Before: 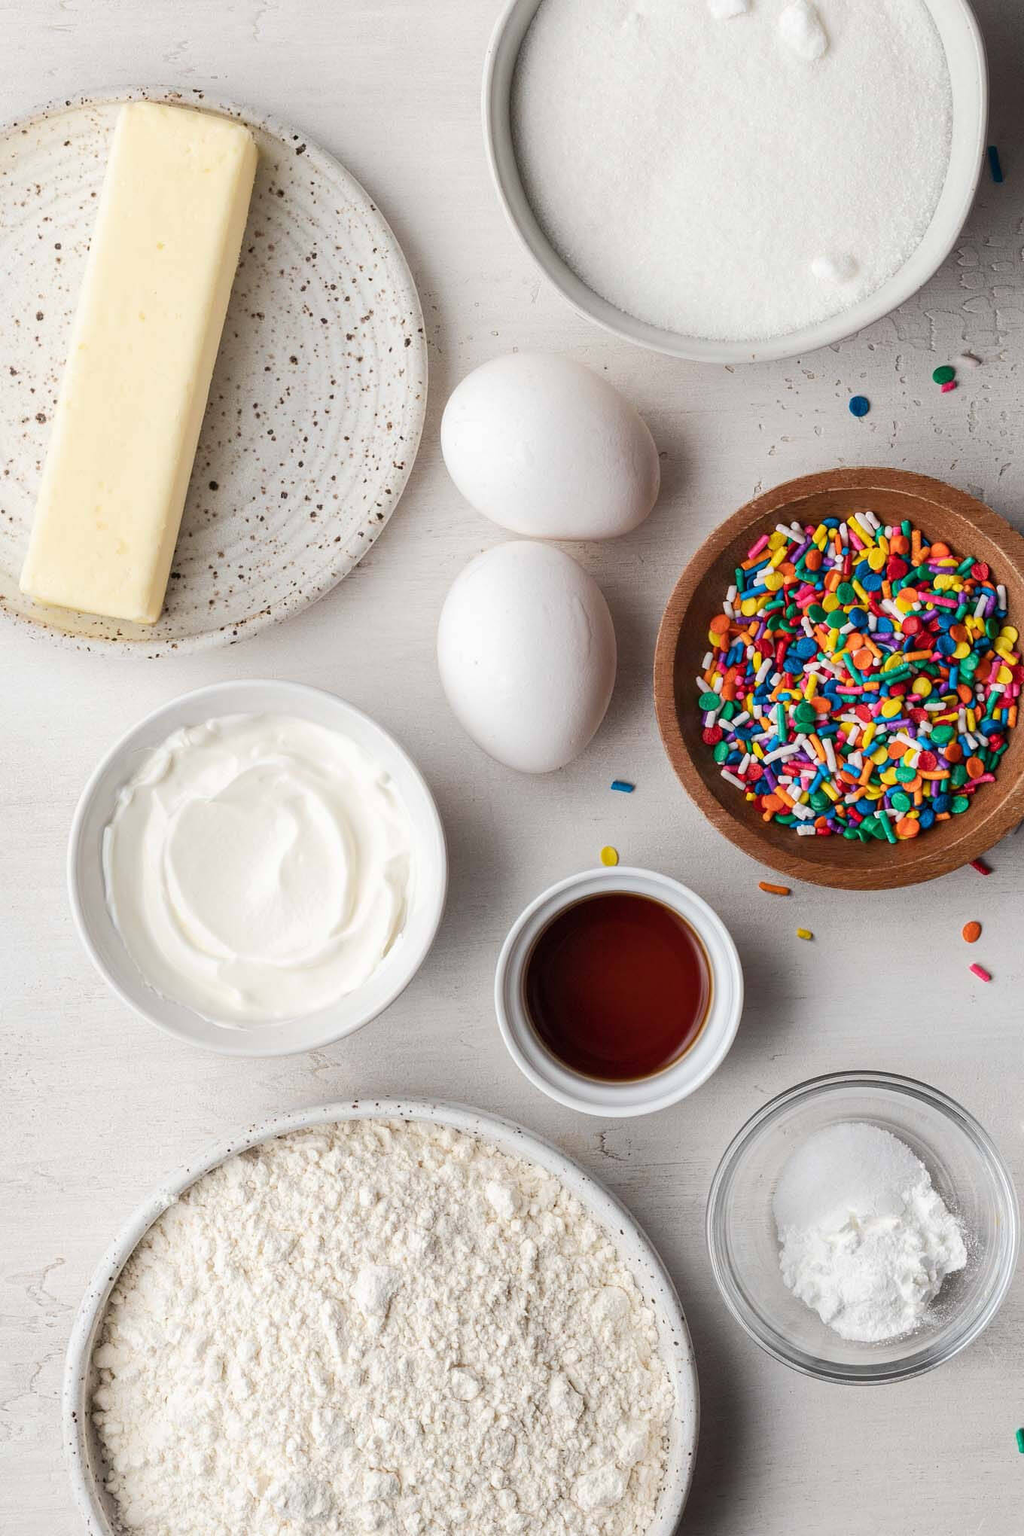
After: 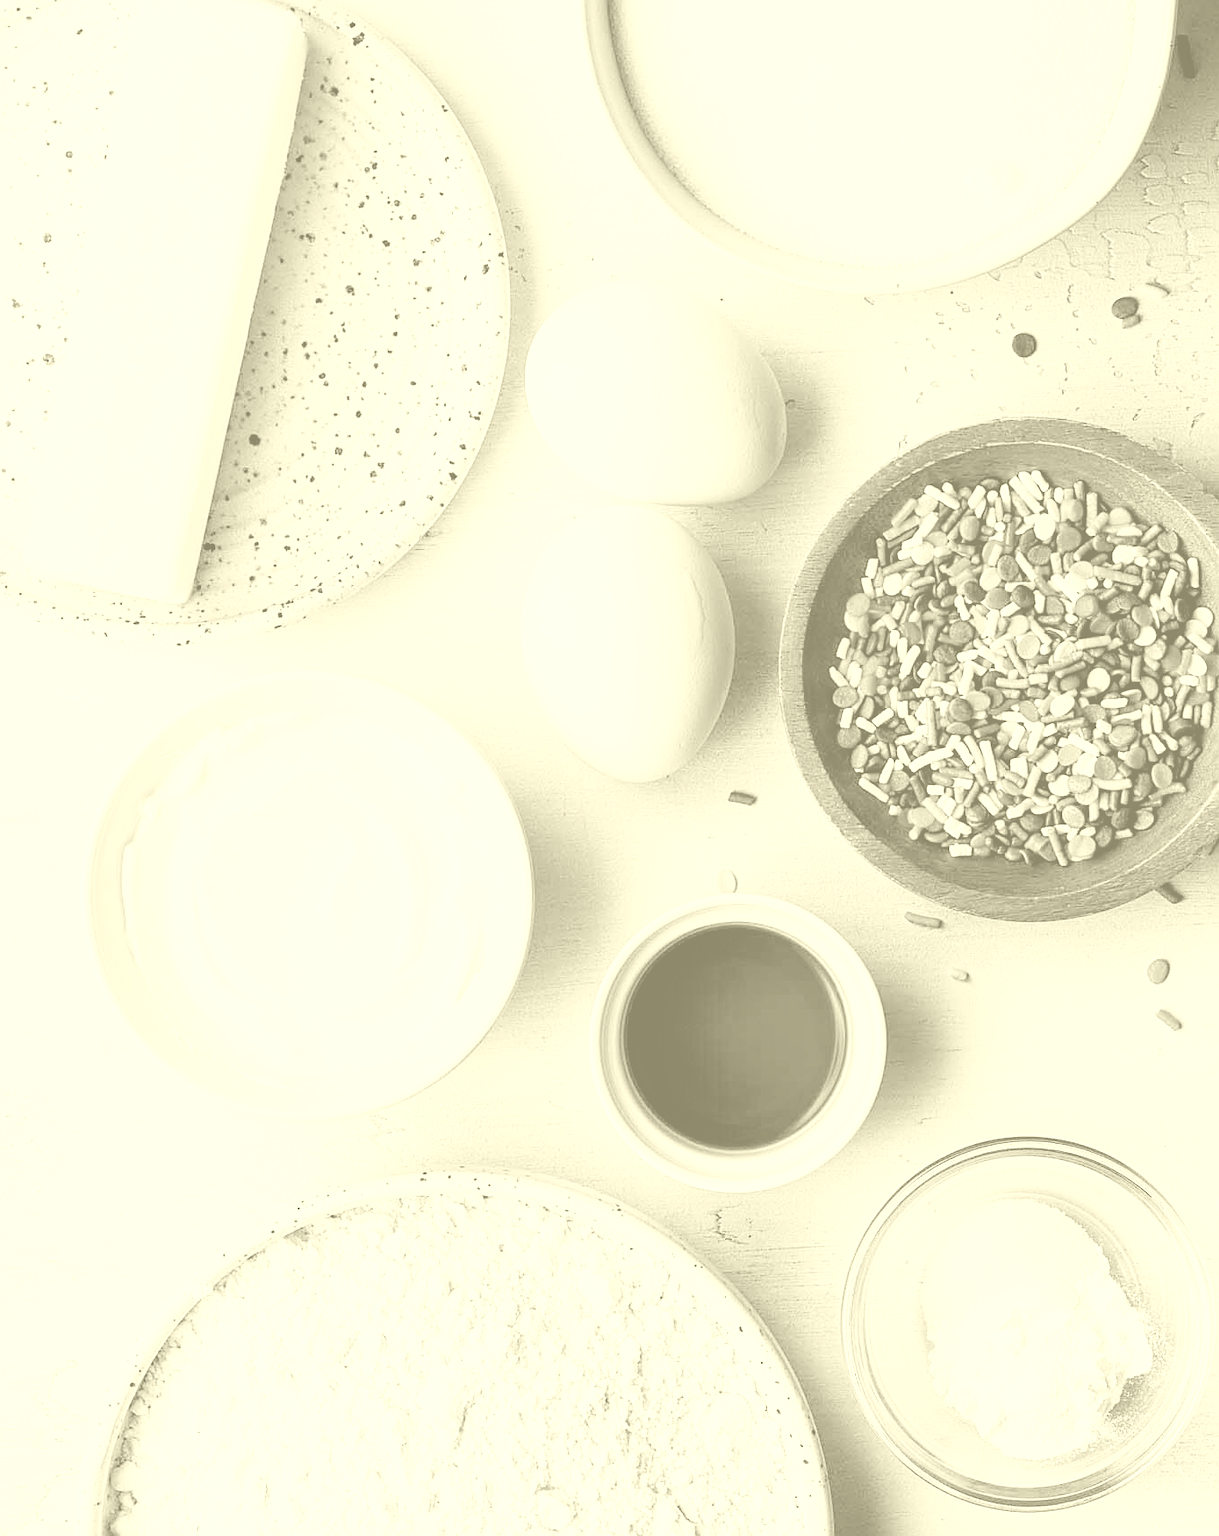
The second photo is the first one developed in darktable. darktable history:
exposure: black level correction 0, exposure 0.5 EV, compensate exposure bias true, compensate highlight preservation false
colorize: hue 43.2°, saturation 40%, version 1
white balance: red 1.188, blue 1.11
crop: top 7.625%, bottom 8.027%
filmic rgb: black relative exposure -5 EV, white relative exposure 3.5 EV, hardness 3.19, contrast 1.4, highlights saturation mix -50%
contrast brightness saturation: saturation -0.04
sharpen: on, module defaults
